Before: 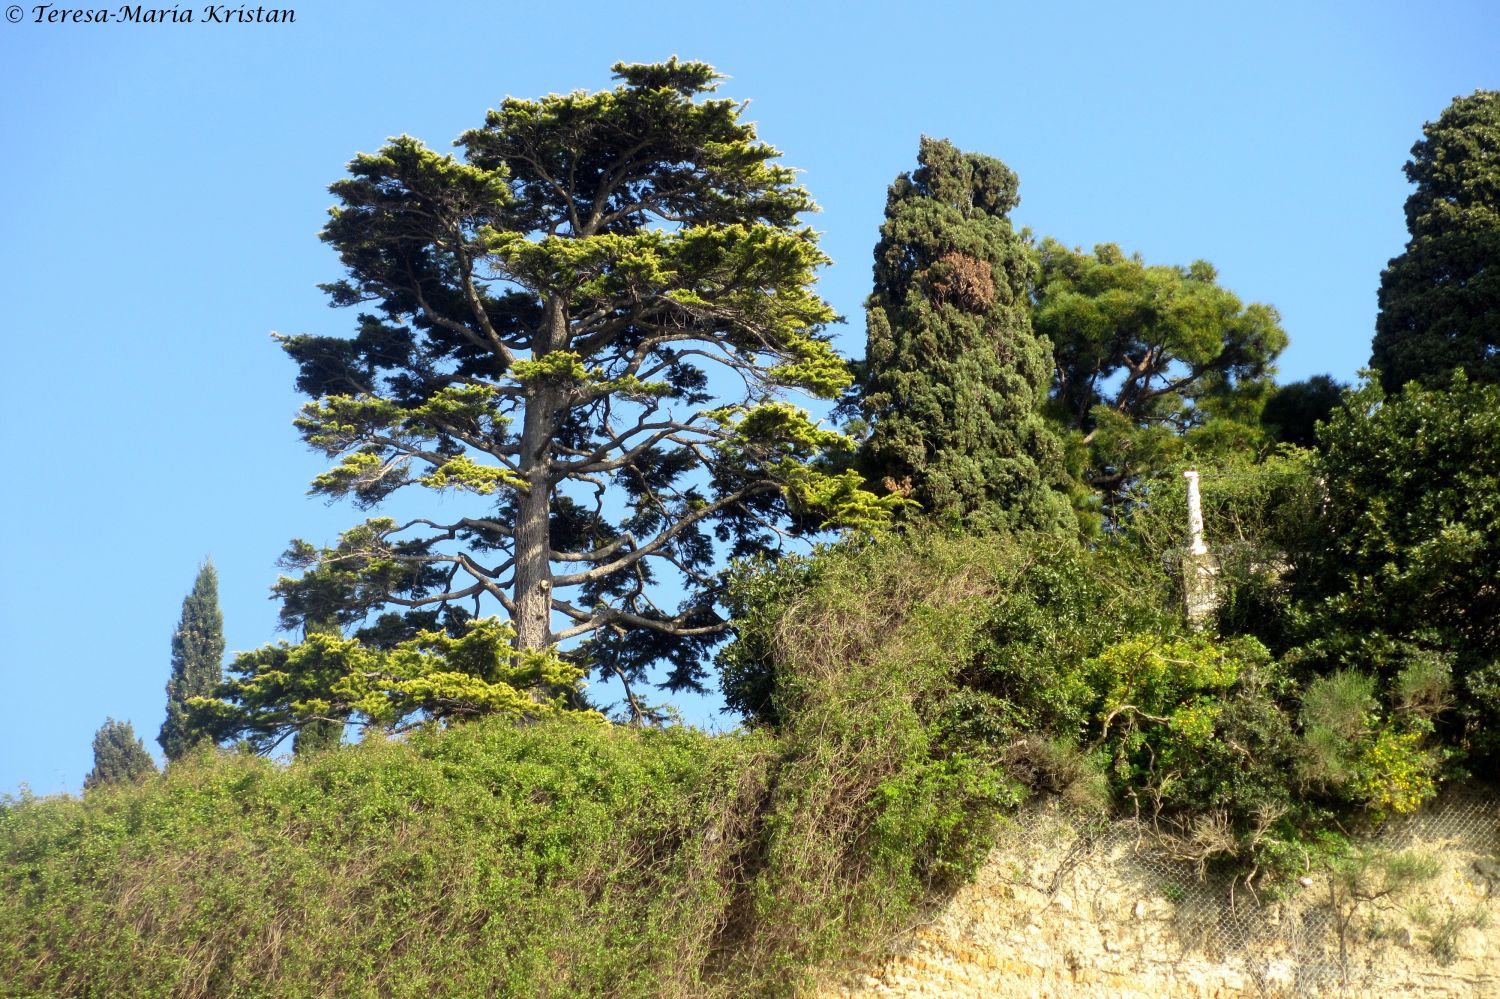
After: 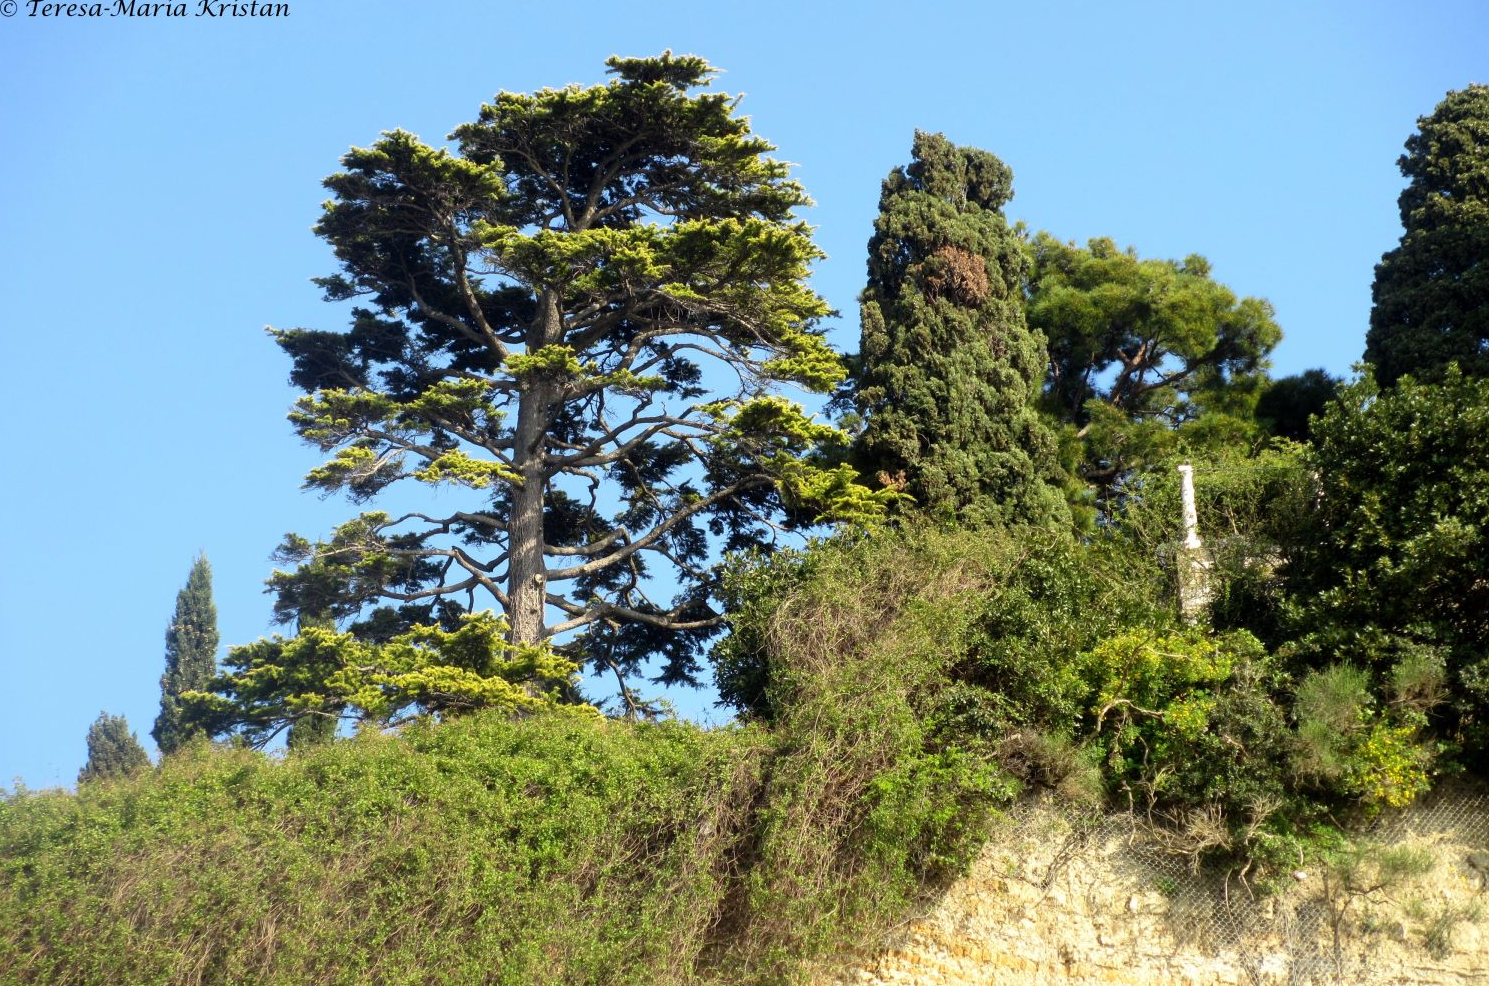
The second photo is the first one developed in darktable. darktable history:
crop: left 0.455%, top 0.608%, right 0.25%, bottom 0.605%
